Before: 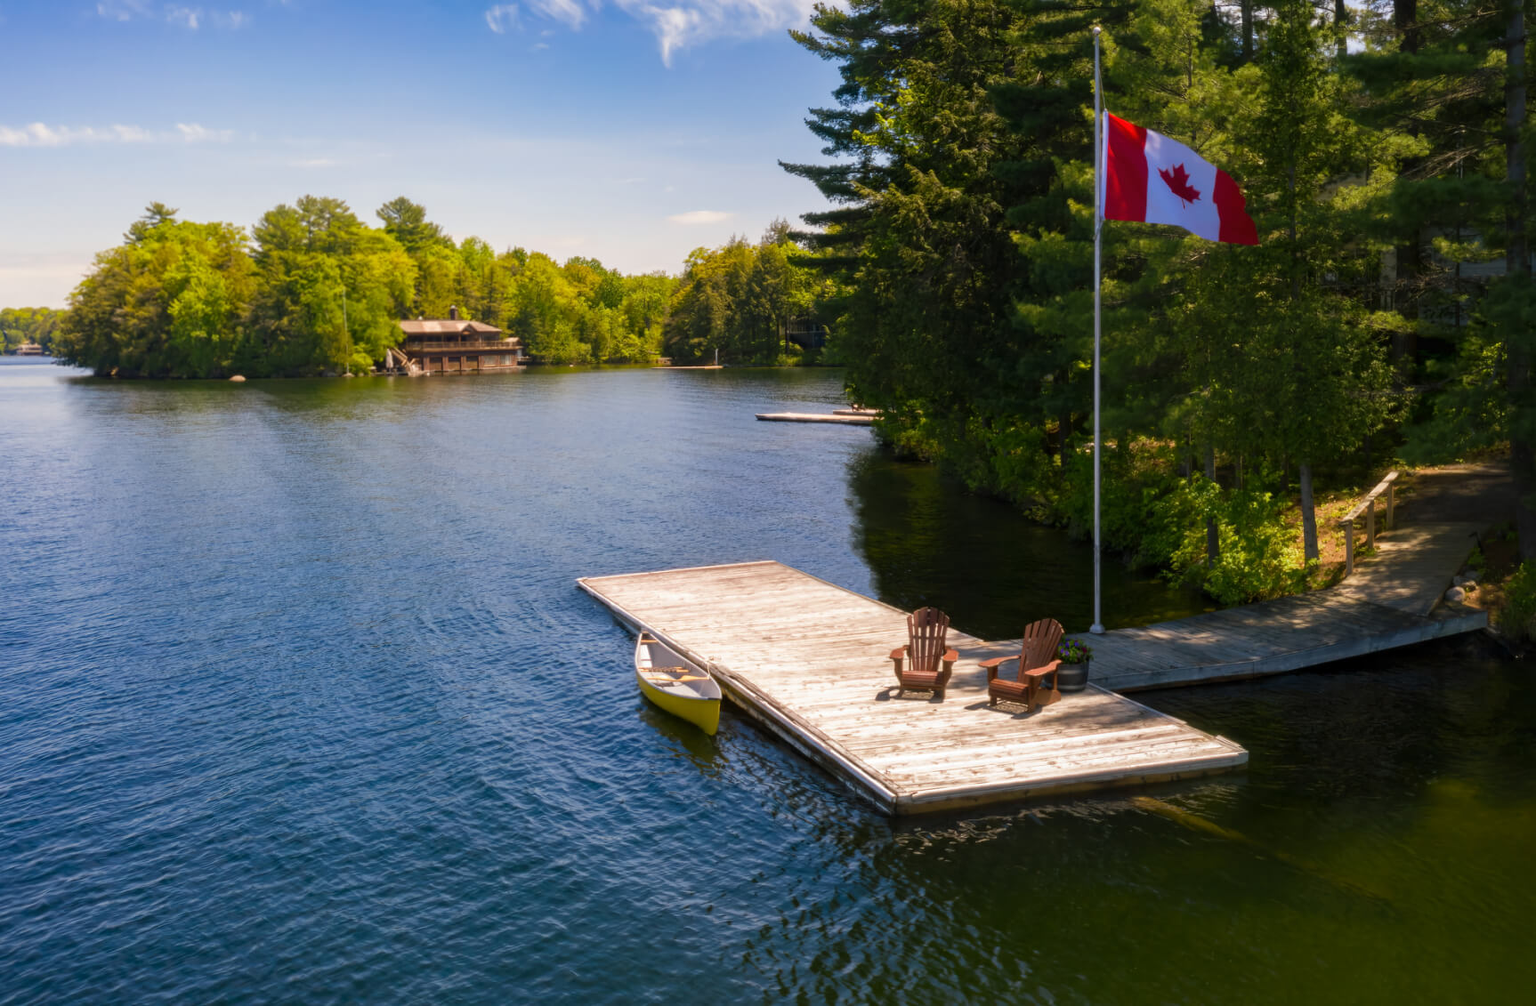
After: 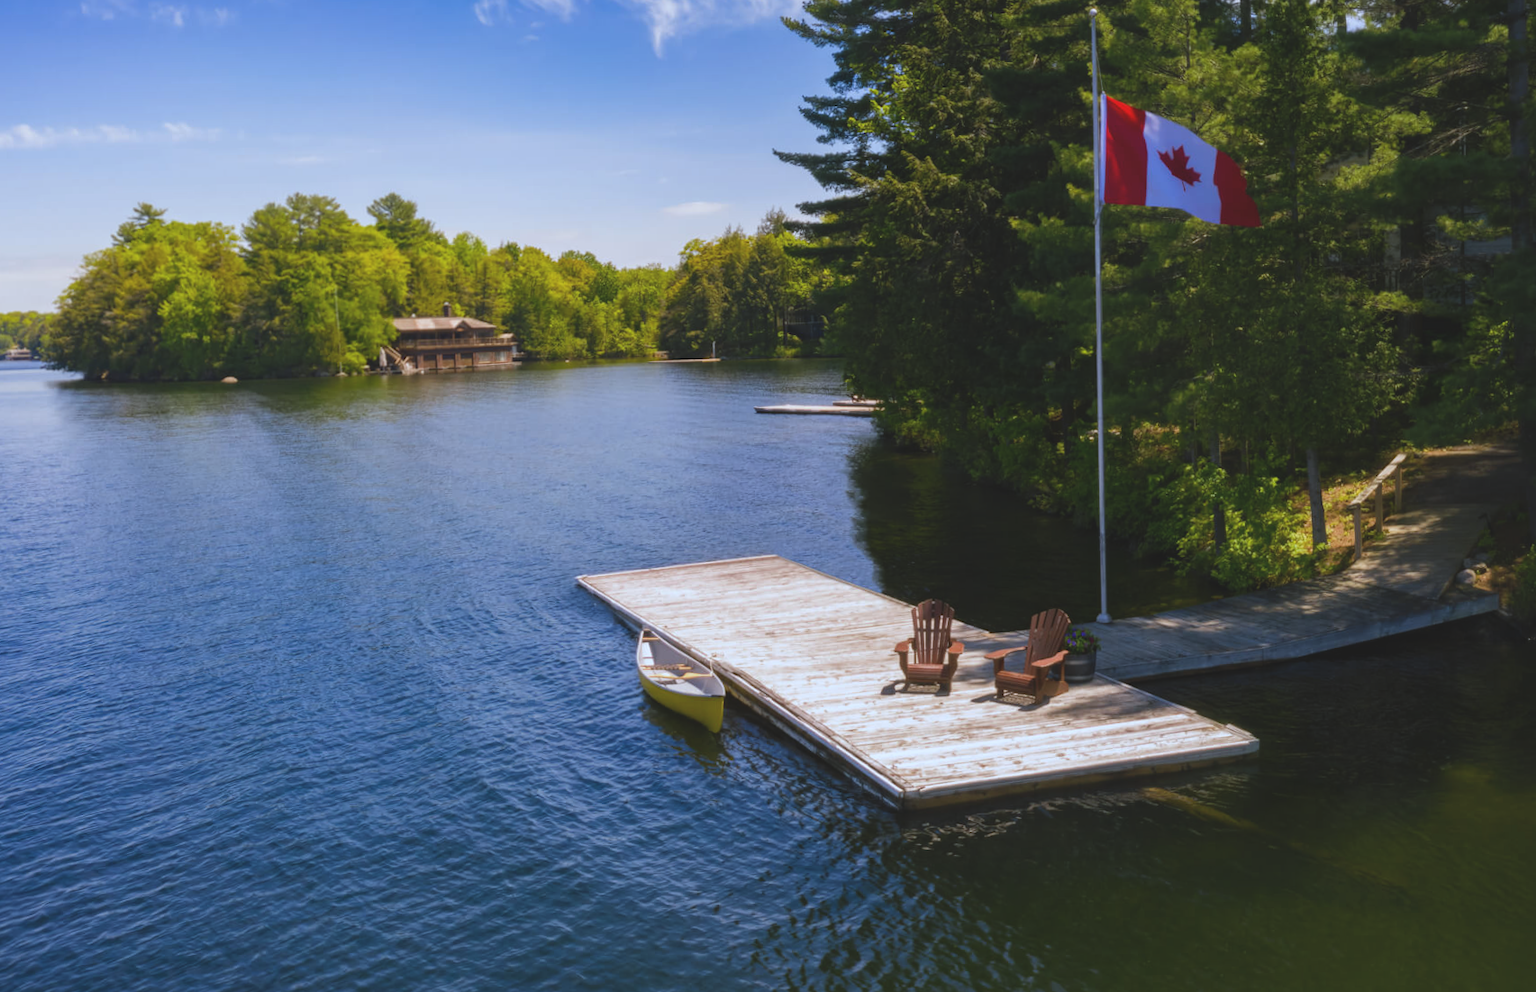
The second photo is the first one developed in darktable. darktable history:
rotate and perspective: rotation -1°, crop left 0.011, crop right 0.989, crop top 0.025, crop bottom 0.975
exposure: black level correction -0.014, exposure -0.193 EV, compensate highlight preservation false
white balance: red 0.931, blue 1.11
